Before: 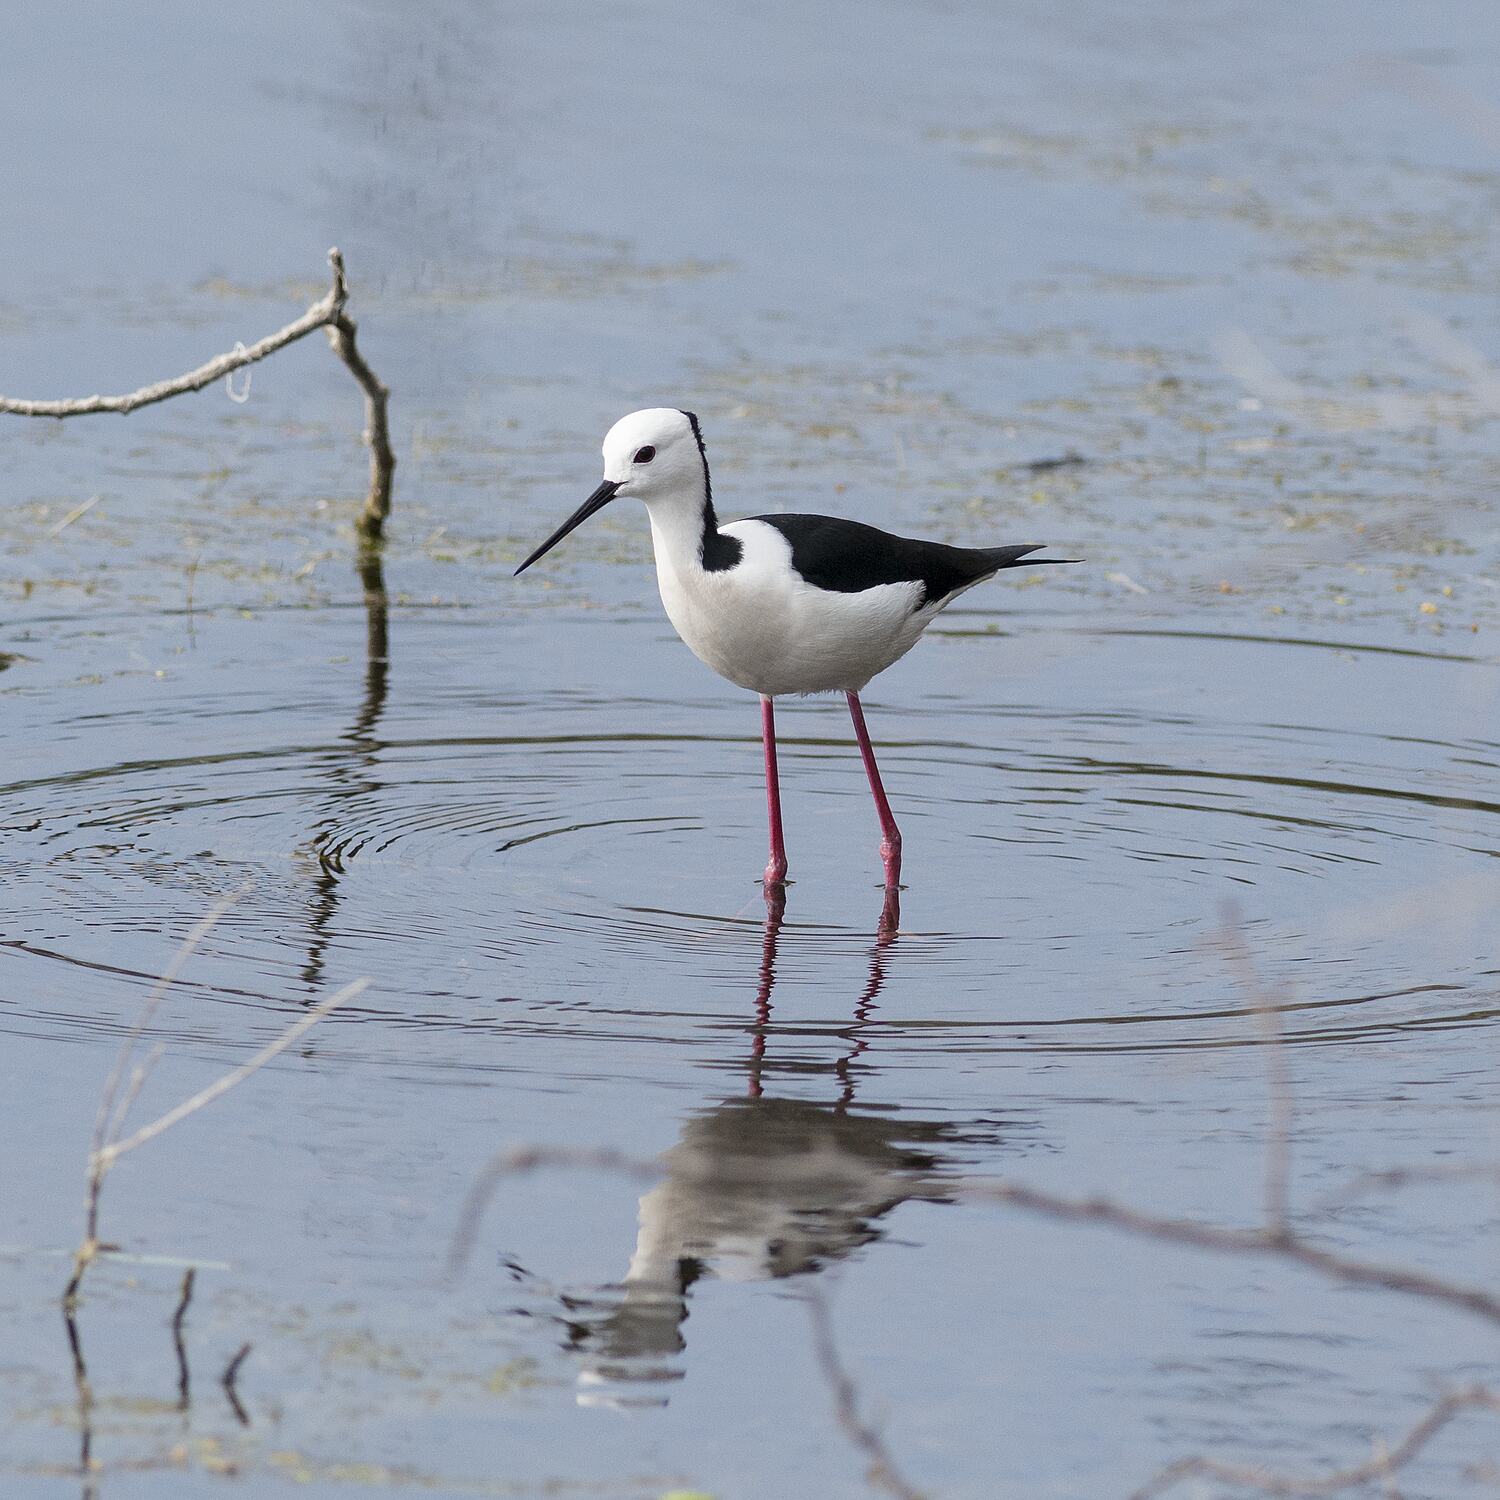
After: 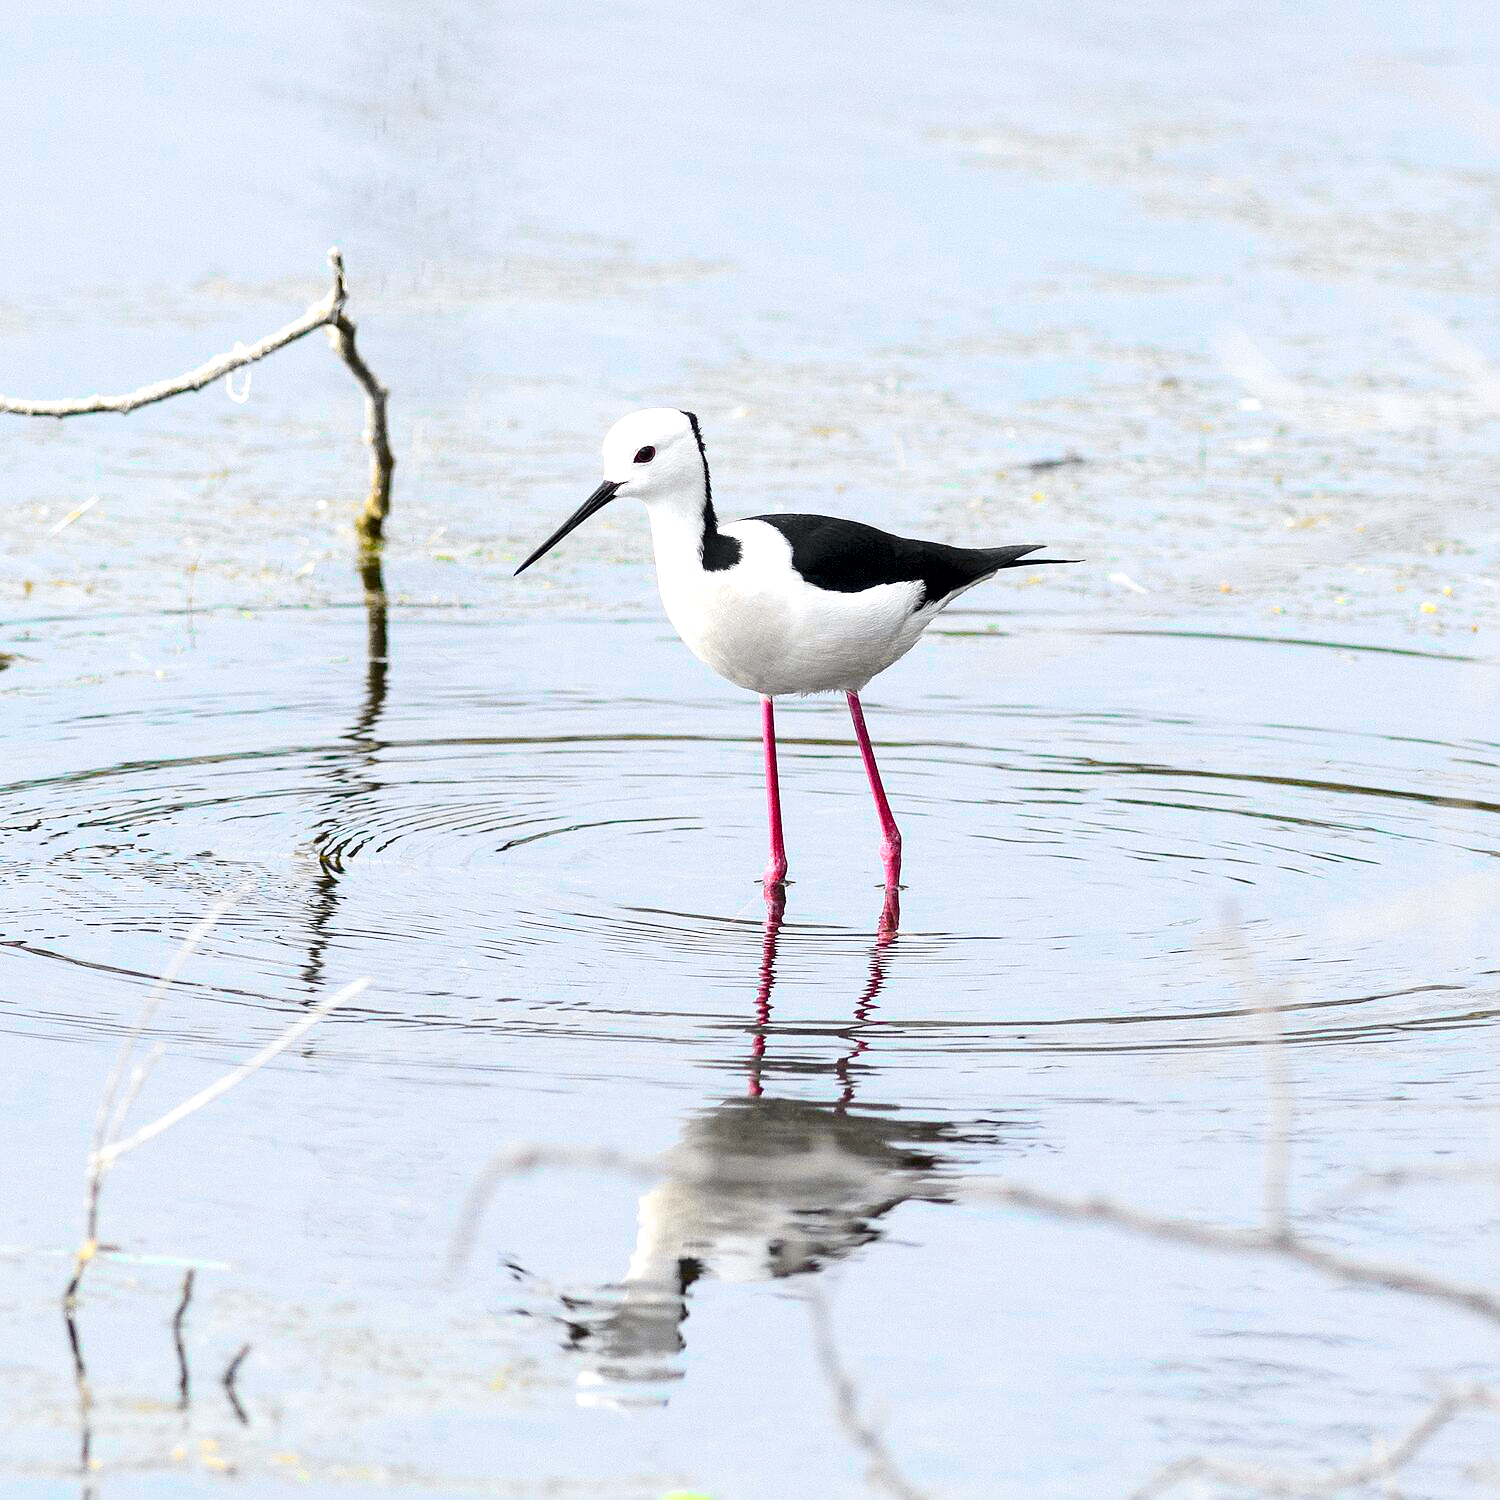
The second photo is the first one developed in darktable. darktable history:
tone curve: curves: ch0 [(0, 0) (0.071, 0.047) (0.266, 0.26) (0.483, 0.554) (0.753, 0.811) (1, 0.983)]; ch1 [(0, 0) (0.346, 0.307) (0.408, 0.369) (0.463, 0.443) (0.482, 0.493) (0.502, 0.5) (0.517, 0.502) (0.55, 0.548) (0.597, 0.624) (0.651, 0.698) (1, 1)]; ch2 [(0, 0) (0.346, 0.34) (0.434, 0.46) (0.485, 0.494) (0.5, 0.494) (0.517, 0.506) (0.535, 0.529) (0.583, 0.611) (0.625, 0.666) (1, 1)], color space Lab, independent channels, preserve colors none
exposure: black level correction 0.001, exposure 1.311 EV, compensate exposure bias true, compensate highlight preservation false
color calibration: illuminant same as pipeline (D50), adaptation XYZ, x 0.346, y 0.358, temperature 5020.72 K
tone equalizer: -8 EV 0.288 EV, -7 EV 0.399 EV, -6 EV 0.433 EV, -5 EV 0.265 EV, -3 EV -0.254 EV, -2 EV -0.394 EV, -1 EV -0.415 EV, +0 EV -0.247 EV, mask exposure compensation -0.494 EV
